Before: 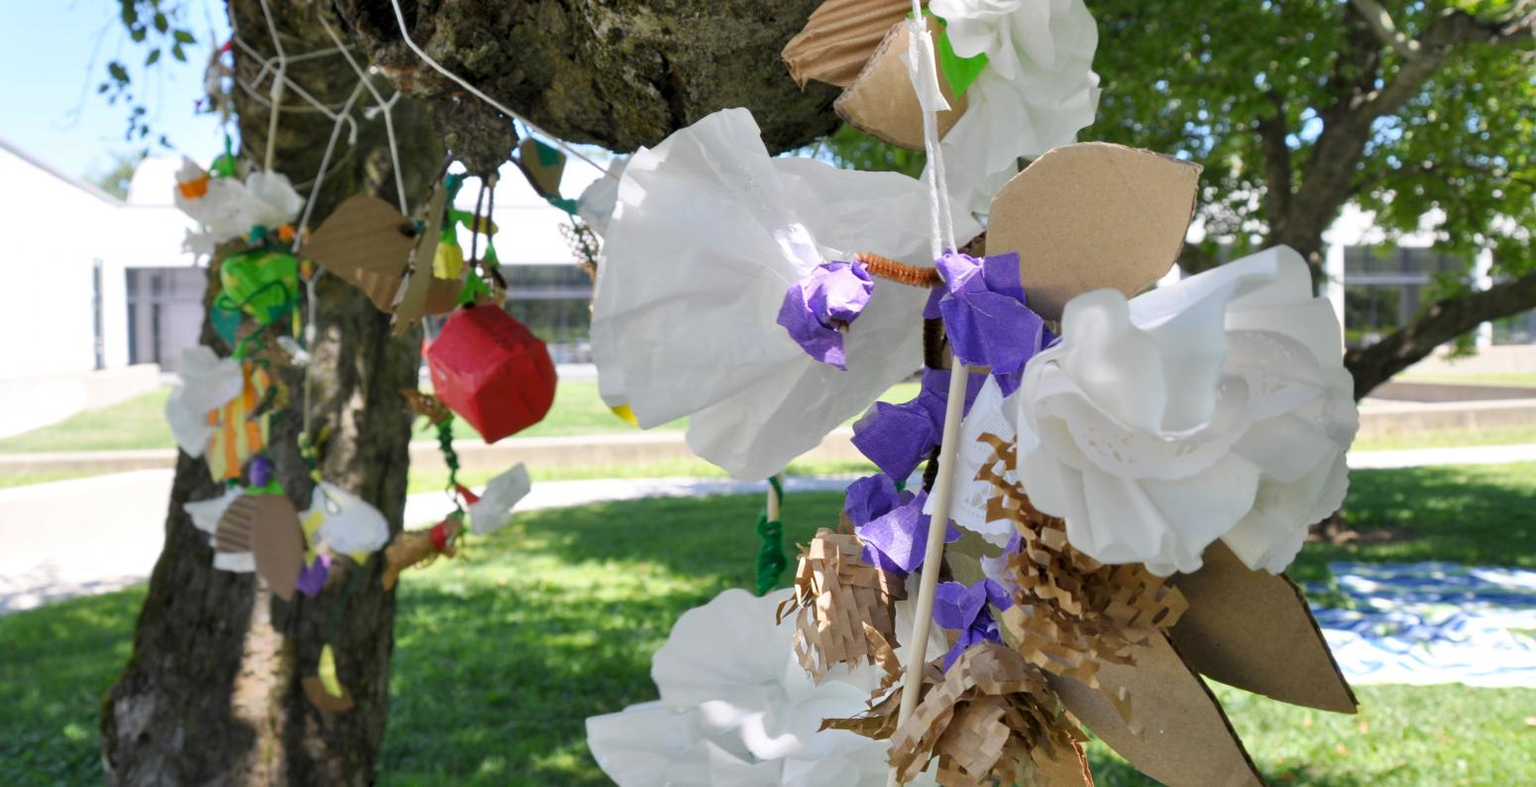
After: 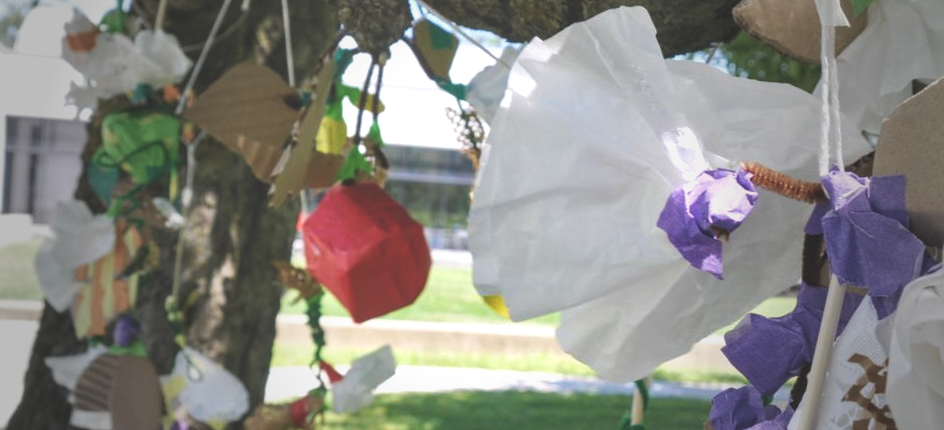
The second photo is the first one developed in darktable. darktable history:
velvia: on, module defaults
crop and rotate: angle -4.8°, left 2.01%, top 6.766%, right 27.291%, bottom 30.389%
exposure: black level correction -0.042, exposure 0.059 EV, compensate highlight preservation false
vignetting: fall-off start 33.68%, fall-off radius 64.91%, width/height ratio 0.958
local contrast: detail 130%
